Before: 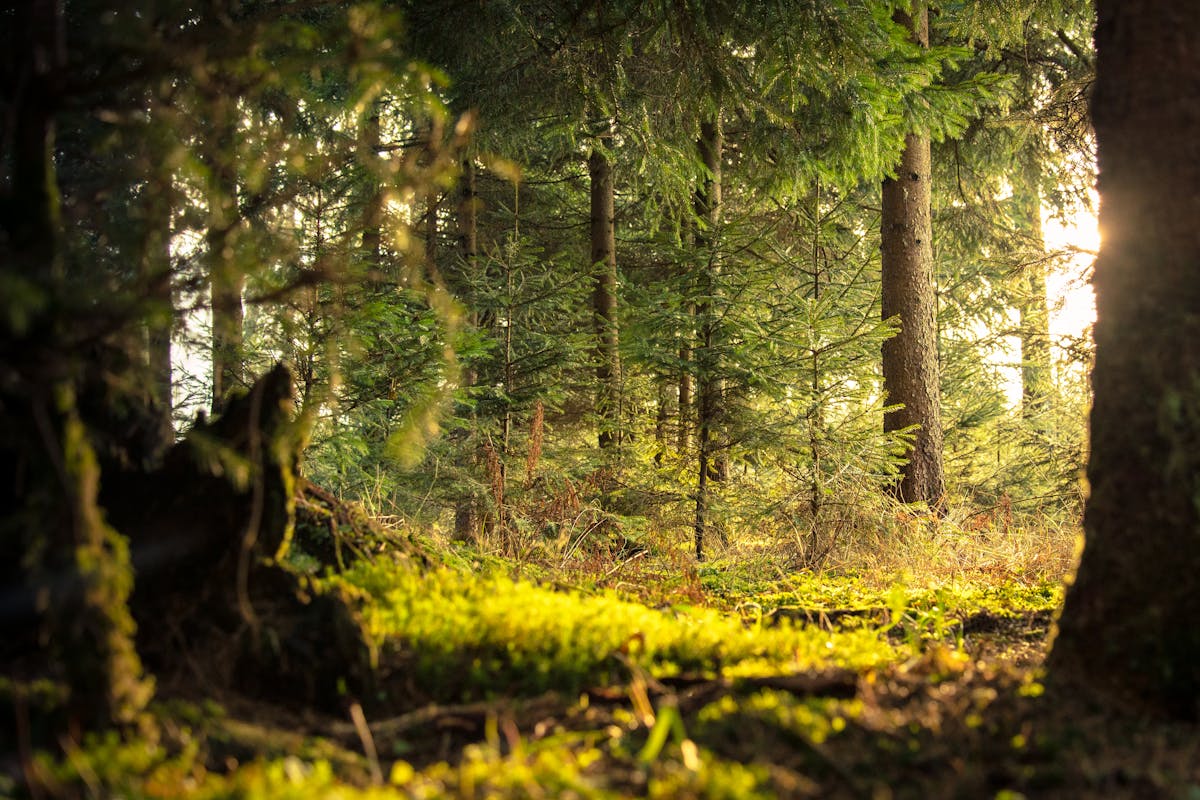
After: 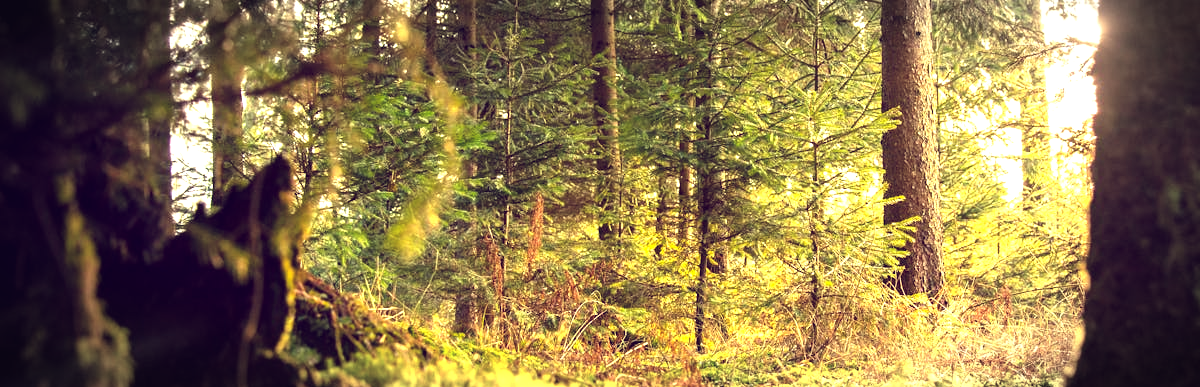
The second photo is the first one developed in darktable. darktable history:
exposure: black level correction 0, exposure 0.7 EV, compensate highlight preservation false
crop and rotate: top 26.056%, bottom 25.543%
vignetting: automatic ratio true
color balance: lift [1.001, 0.997, 0.99, 1.01], gamma [1.007, 1, 0.975, 1.025], gain [1, 1.065, 1.052, 0.935], contrast 13.25%
